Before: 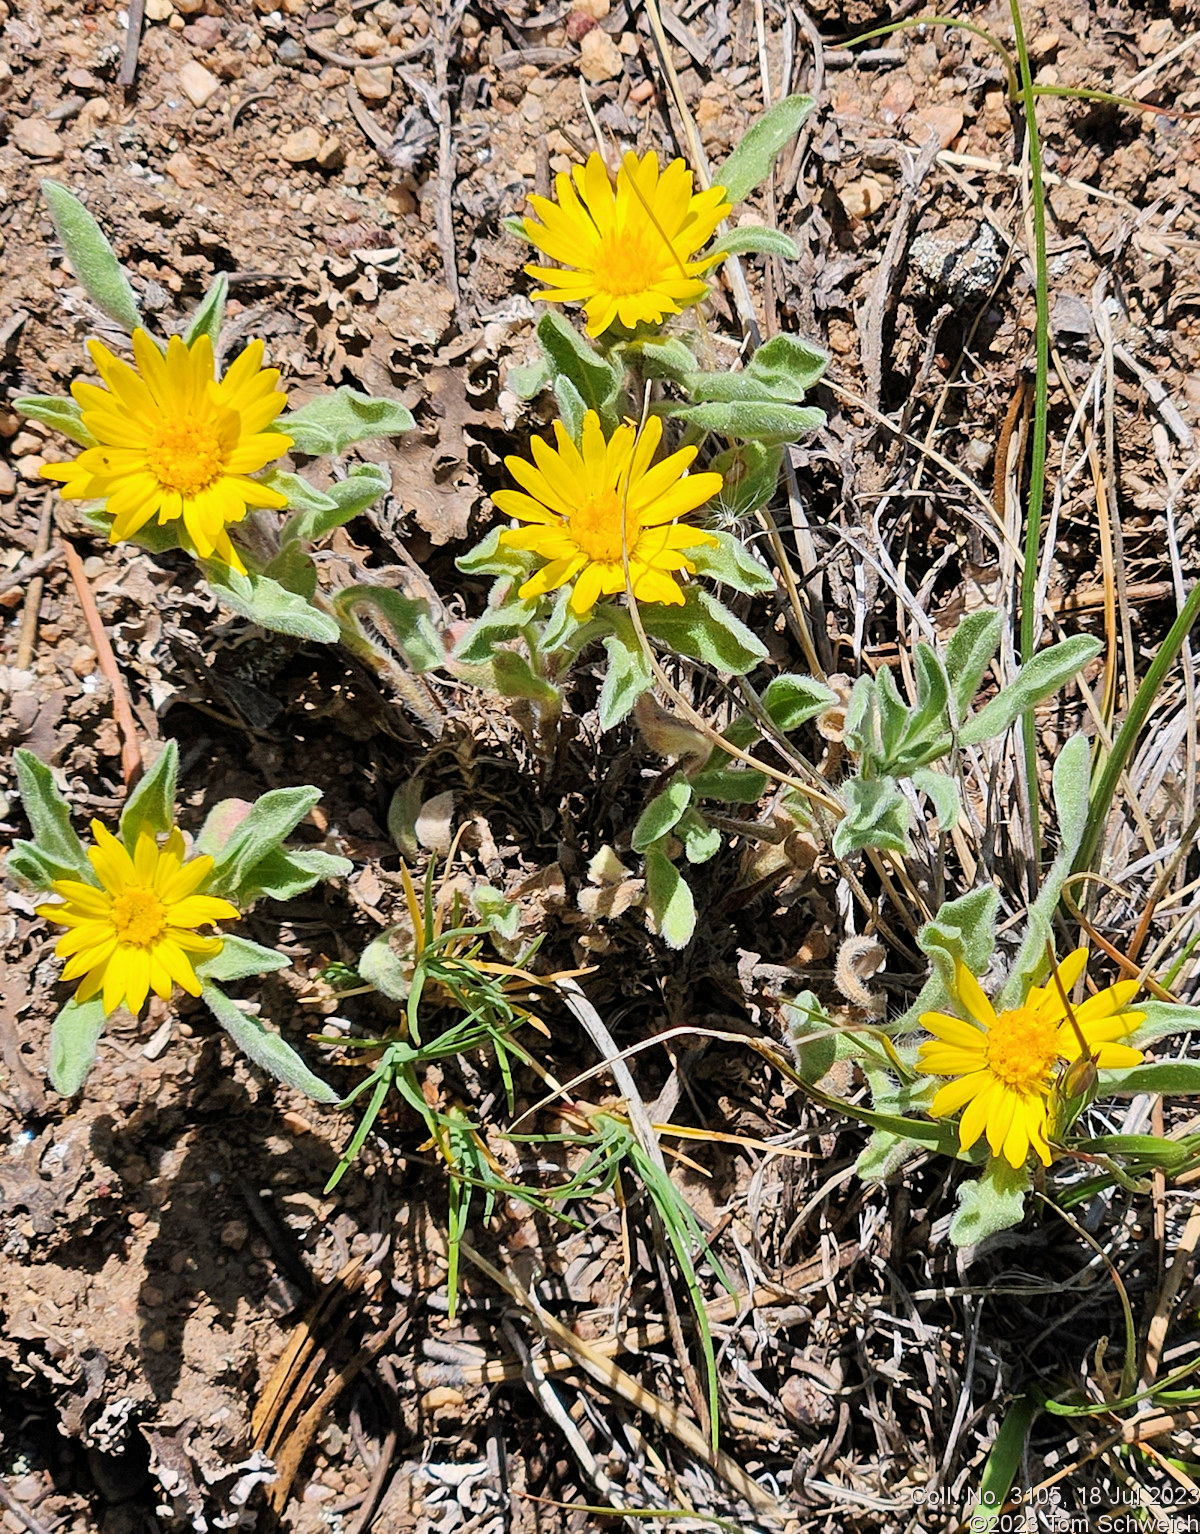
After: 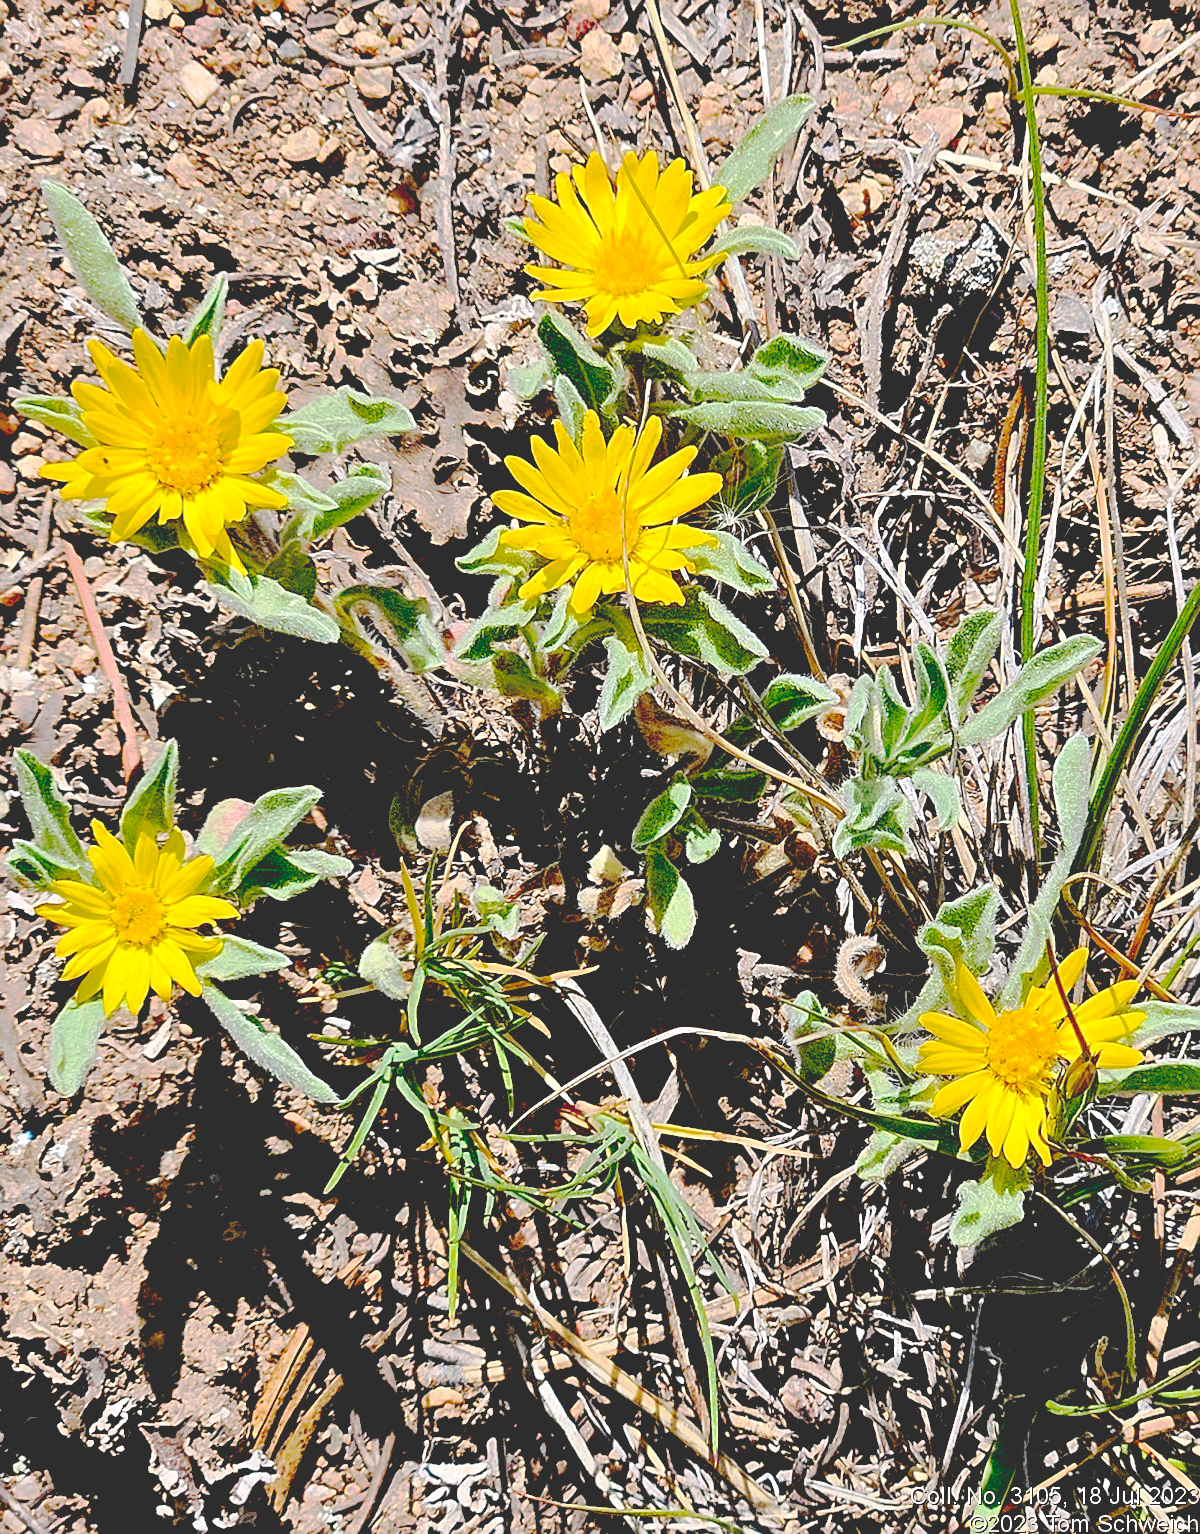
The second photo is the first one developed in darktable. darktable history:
sharpen: amount 0.492
base curve: curves: ch0 [(0.065, 0.026) (0.236, 0.358) (0.53, 0.546) (0.777, 0.841) (0.924, 0.992)], preserve colors none
